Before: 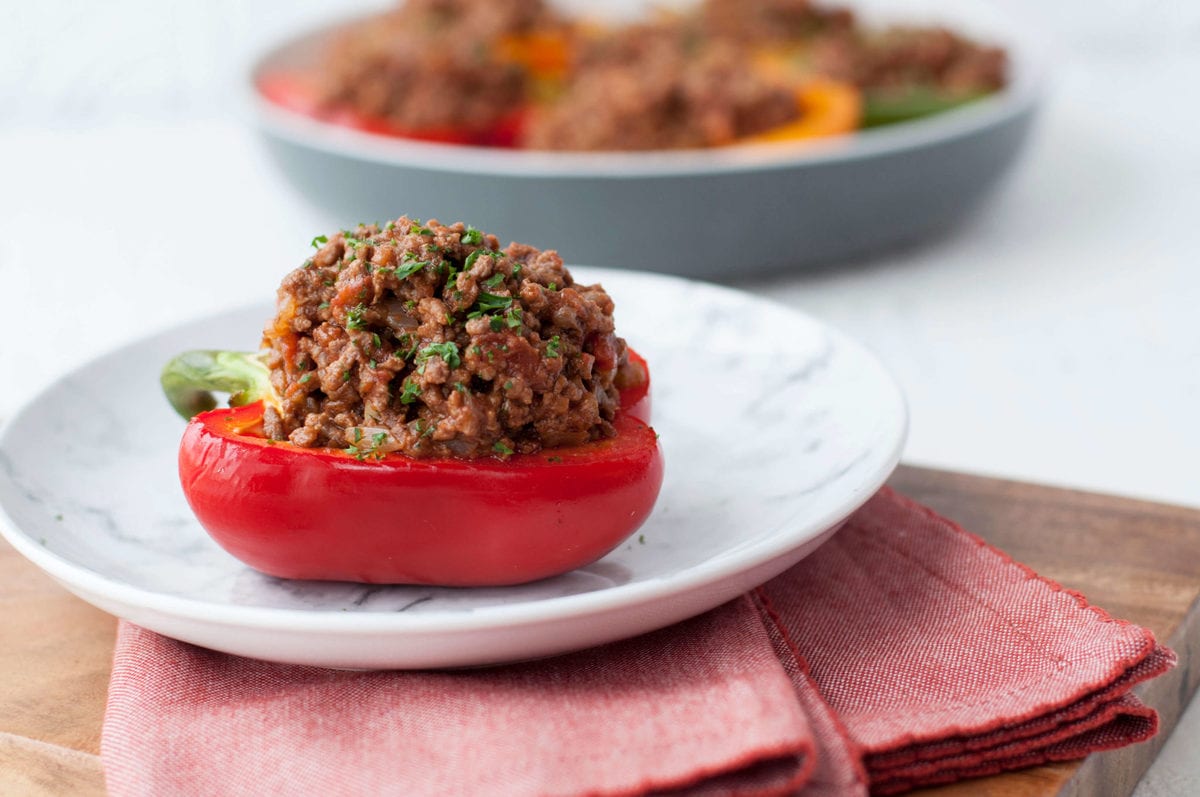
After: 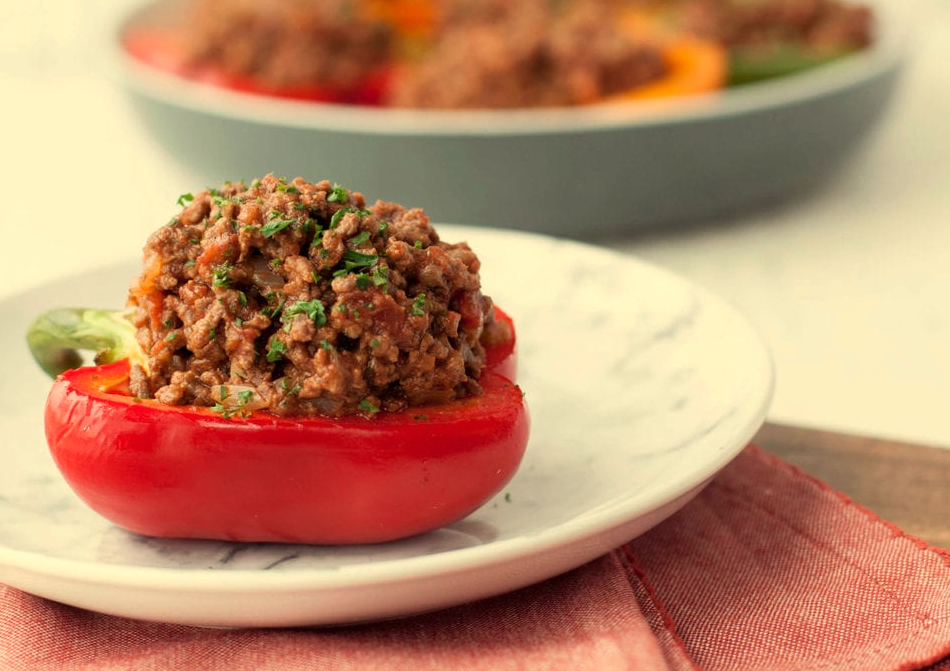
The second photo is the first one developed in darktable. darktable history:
white balance: red 1.08, blue 0.791
crop: left 11.225%, top 5.381%, right 9.565%, bottom 10.314%
